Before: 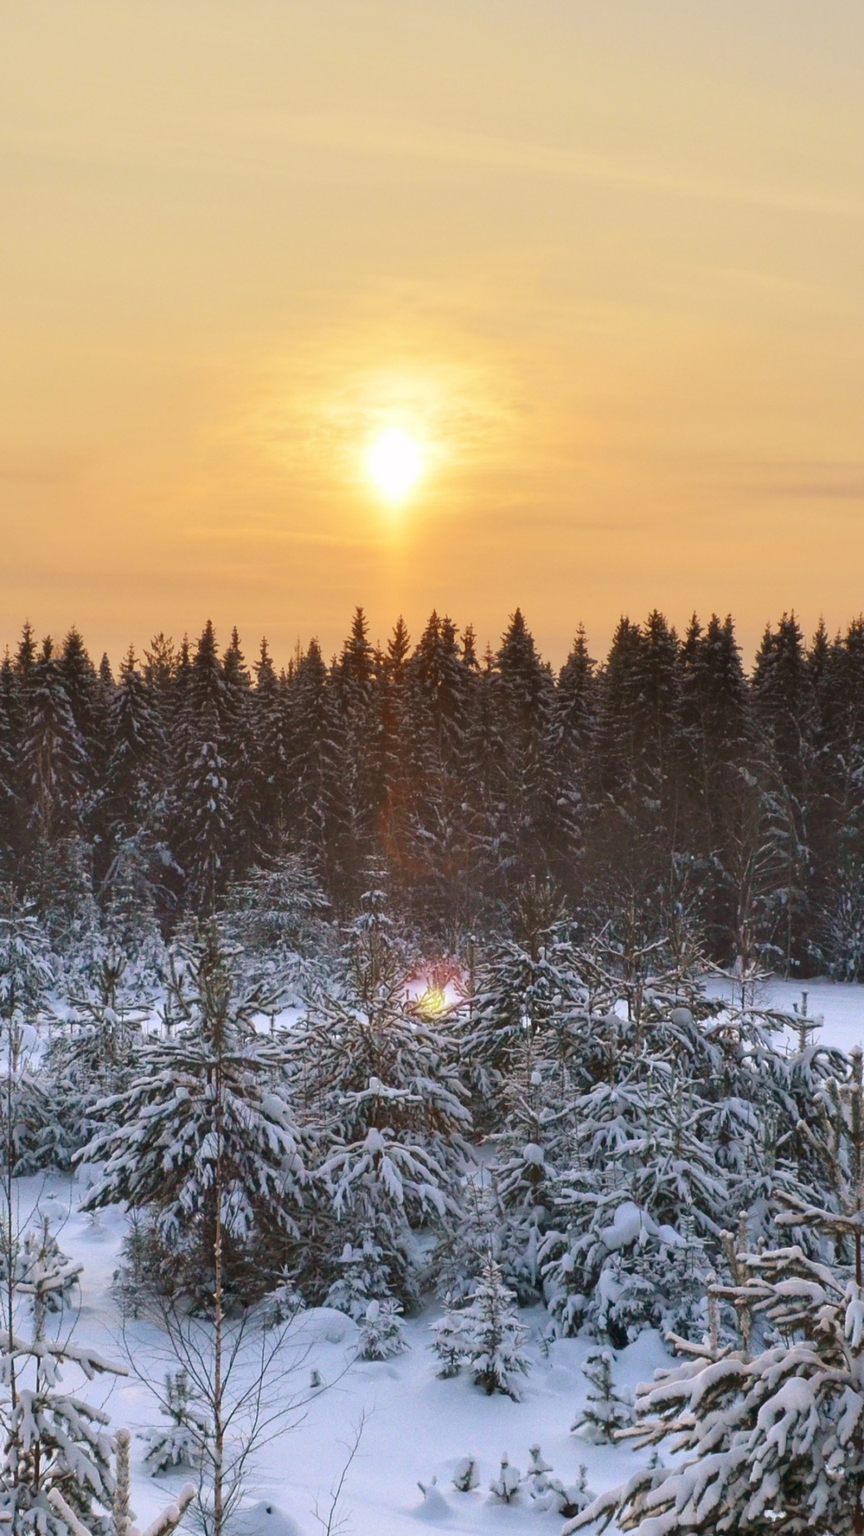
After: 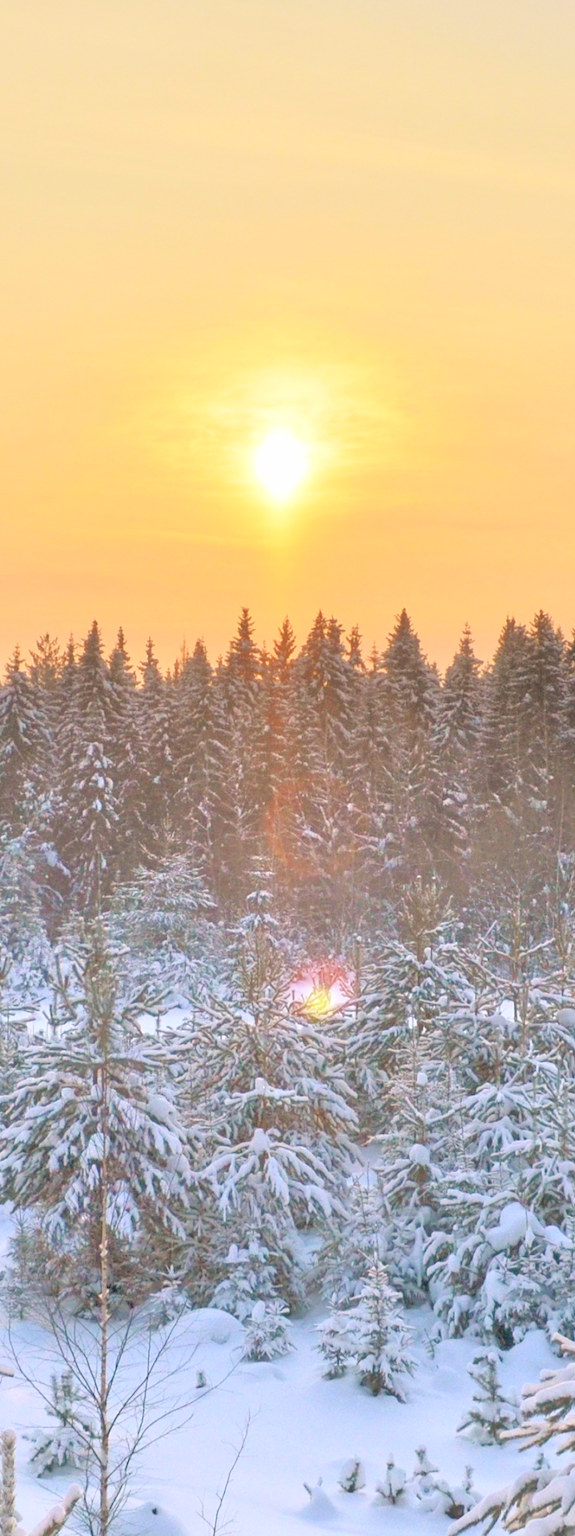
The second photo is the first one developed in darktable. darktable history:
crop and rotate: left 13.354%, right 20.042%
contrast brightness saturation: contrast 0.103, brightness 0.301, saturation 0.136
tone equalizer: -7 EV 0.16 EV, -6 EV 0.609 EV, -5 EV 1.14 EV, -4 EV 1.36 EV, -3 EV 1.17 EV, -2 EV 0.6 EV, -1 EV 0.16 EV
